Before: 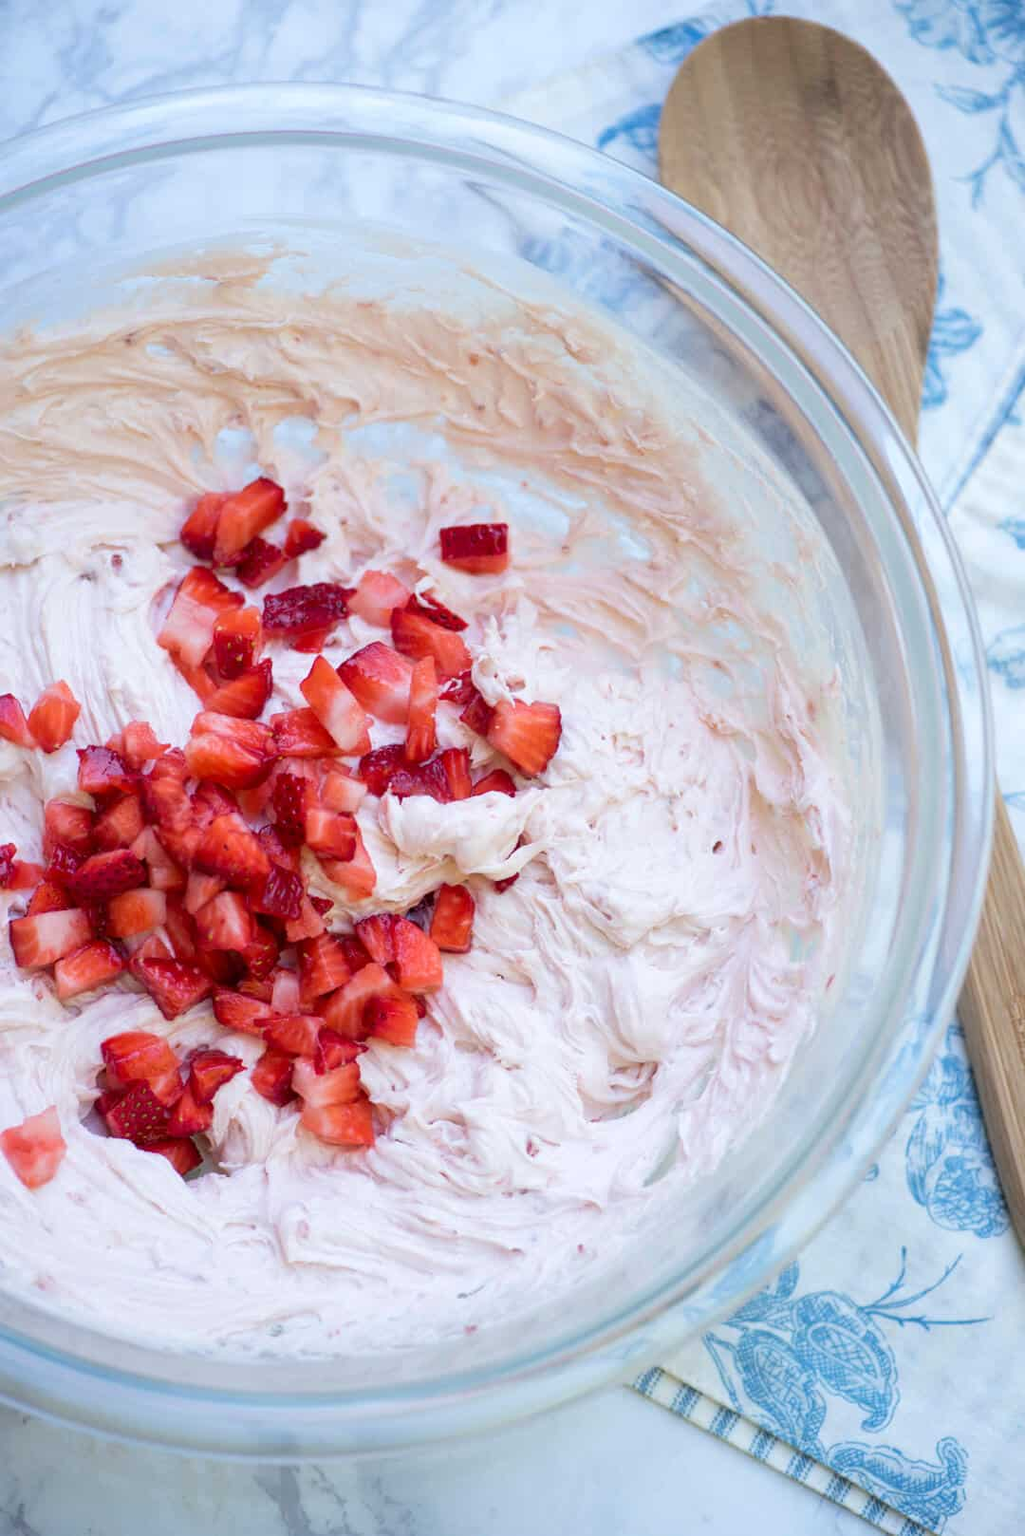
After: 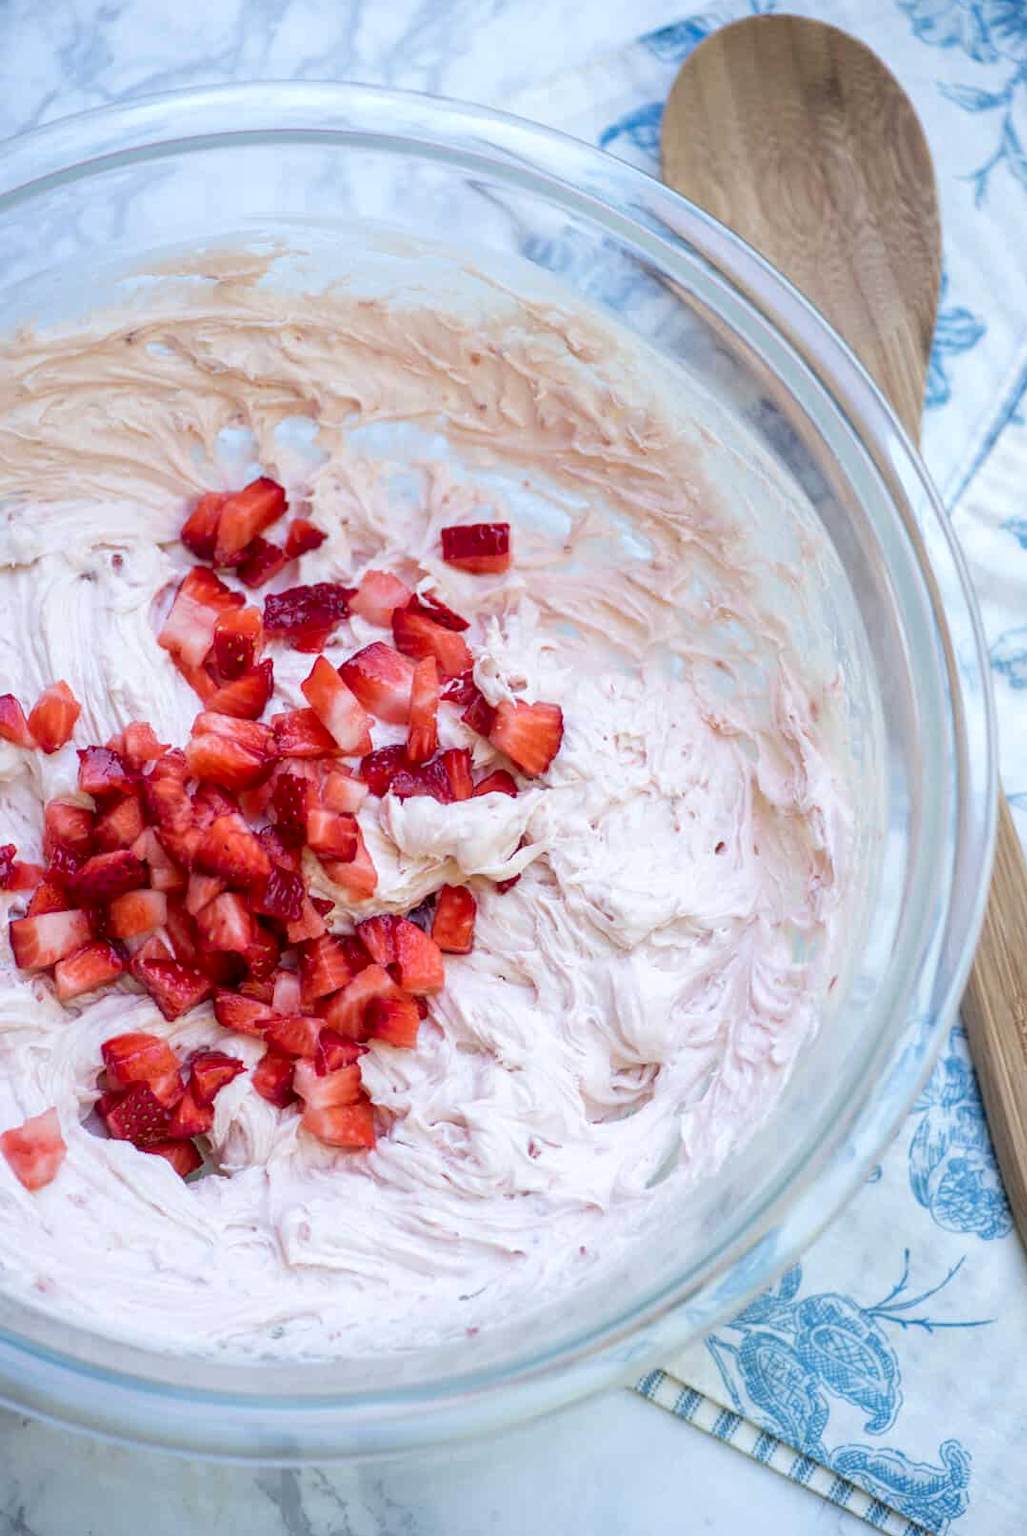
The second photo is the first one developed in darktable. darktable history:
local contrast: on, module defaults
crop: top 0.173%, bottom 0.092%
